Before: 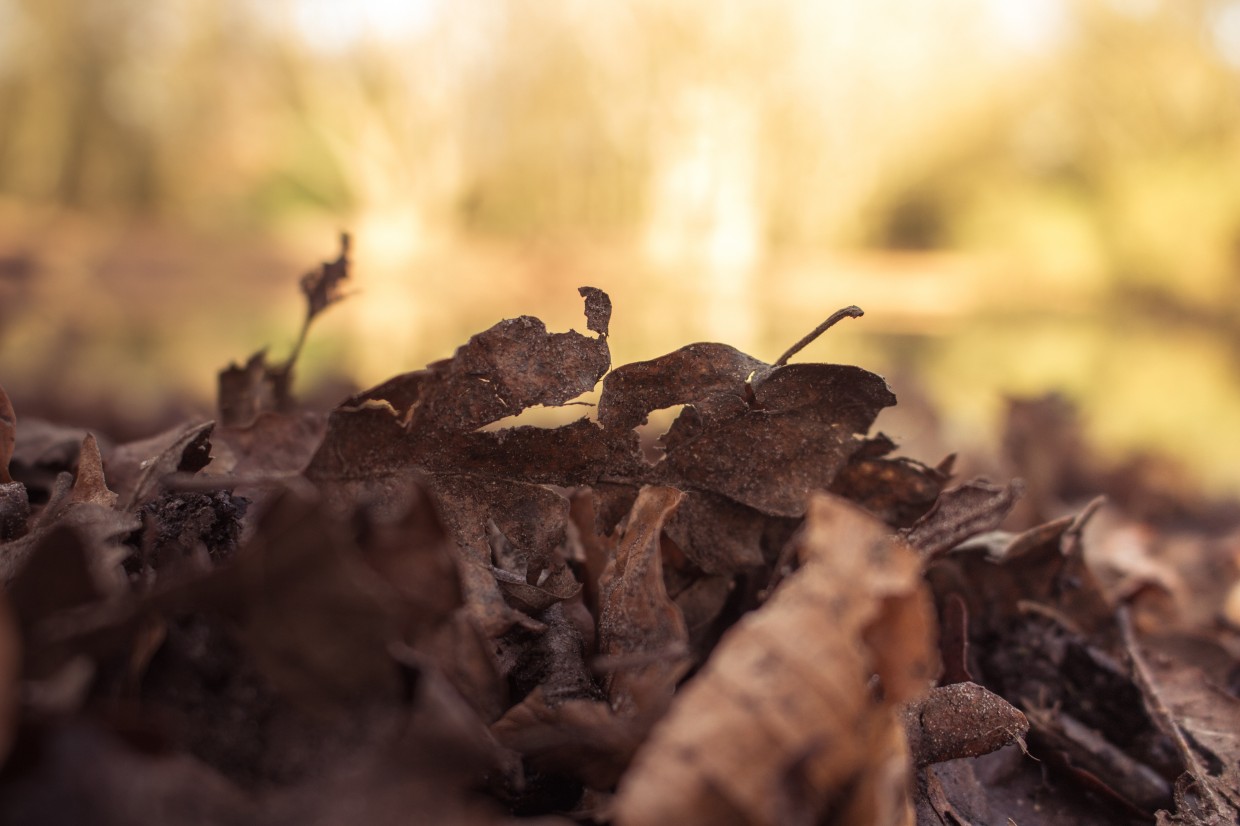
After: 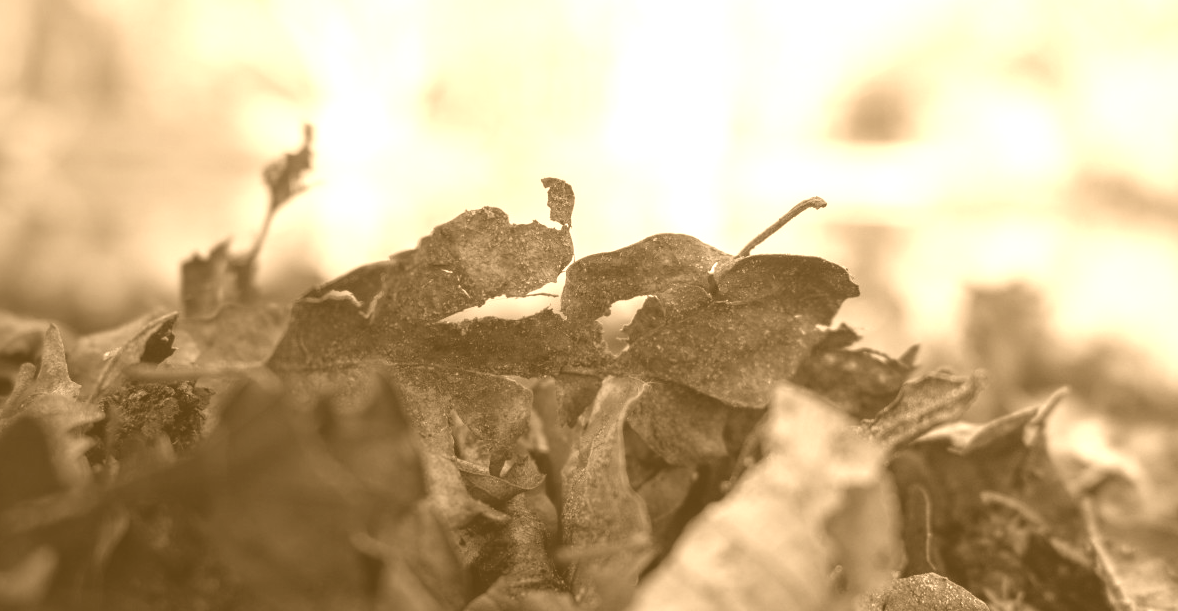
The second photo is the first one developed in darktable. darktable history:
crop and rotate: left 2.991%, top 13.302%, right 1.981%, bottom 12.636%
colorize: hue 28.8°, source mix 100%
